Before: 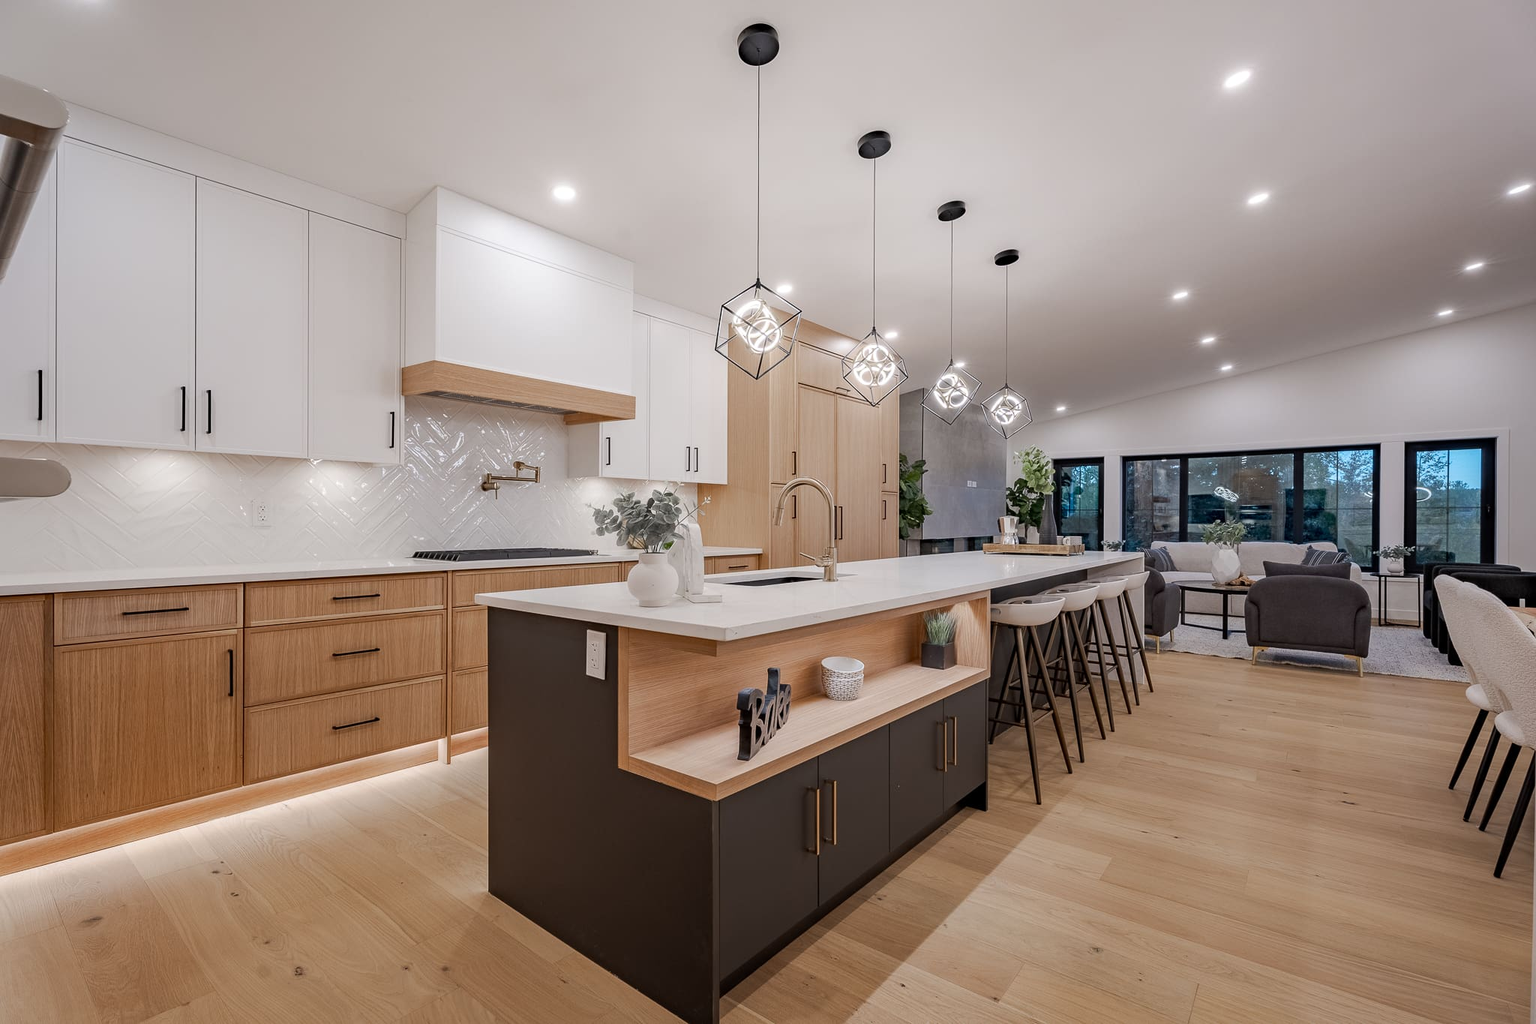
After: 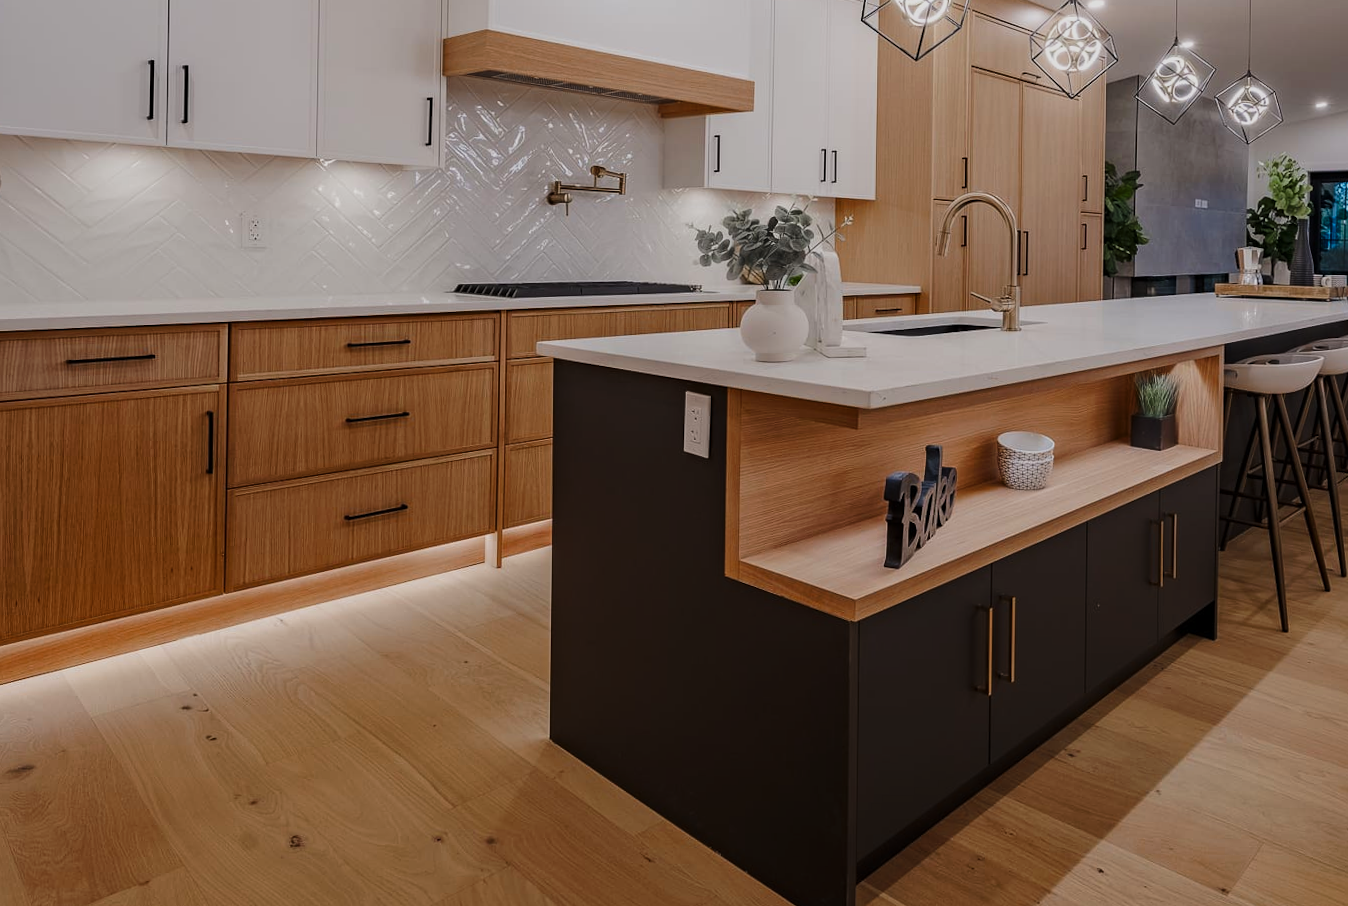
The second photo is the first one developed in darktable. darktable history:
exposure: exposure -0.587 EV, compensate exposure bias true, compensate highlight preservation false
crop and rotate: angle -0.748°, left 3.779%, top 32.306%, right 29.1%
color balance rgb: perceptual saturation grading › global saturation 0.267%, perceptual saturation grading › highlights -16.075%, perceptual saturation grading › shadows 25.335%, perceptual brilliance grading › mid-tones 9.732%, perceptual brilliance grading › shadows 15.486%, global vibrance 0.487%
tone curve: curves: ch0 [(0, 0) (0.003, 0.004) (0.011, 0.009) (0.025, 0.017) (0.044, 0.029) (0.069, 0.04) (0.1, 0.051) (0.136, 0.07) (0.177, 0.095) (0.224, 0.131) (0.277, 0.179) (0.335, 0.237) (0.399, 0.302) (0.468, 0.386) (0.543, 0.471) (0.623, 0.576) (0.709, 0.699) (0.801, 0.817) (0.898, 0.917) (1, 1)], preserve colors none
